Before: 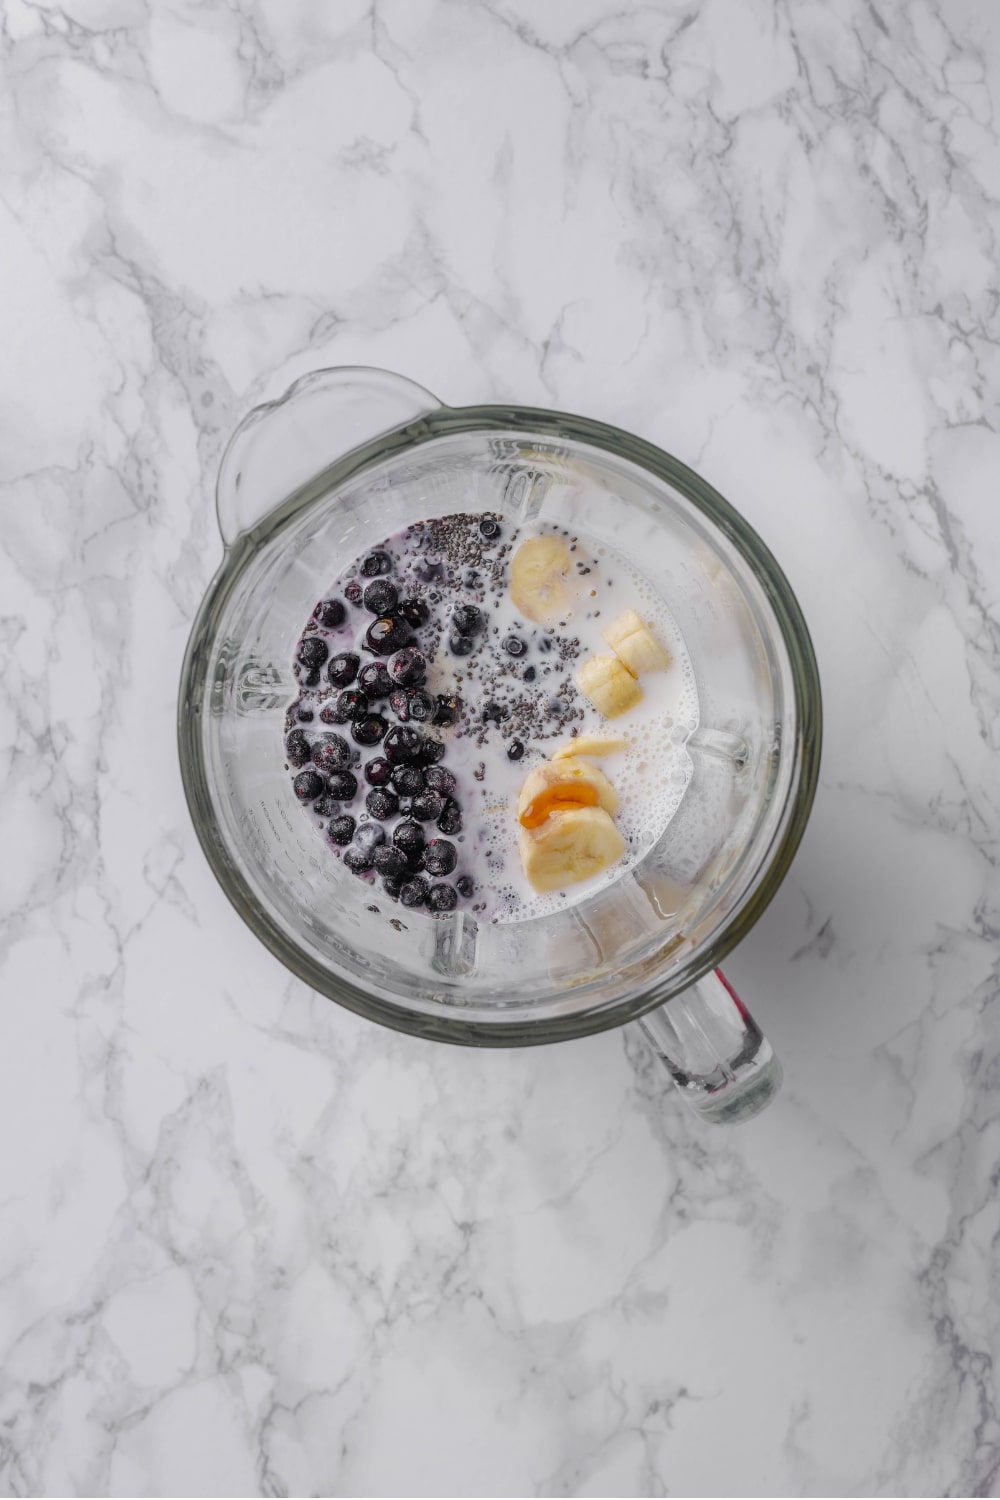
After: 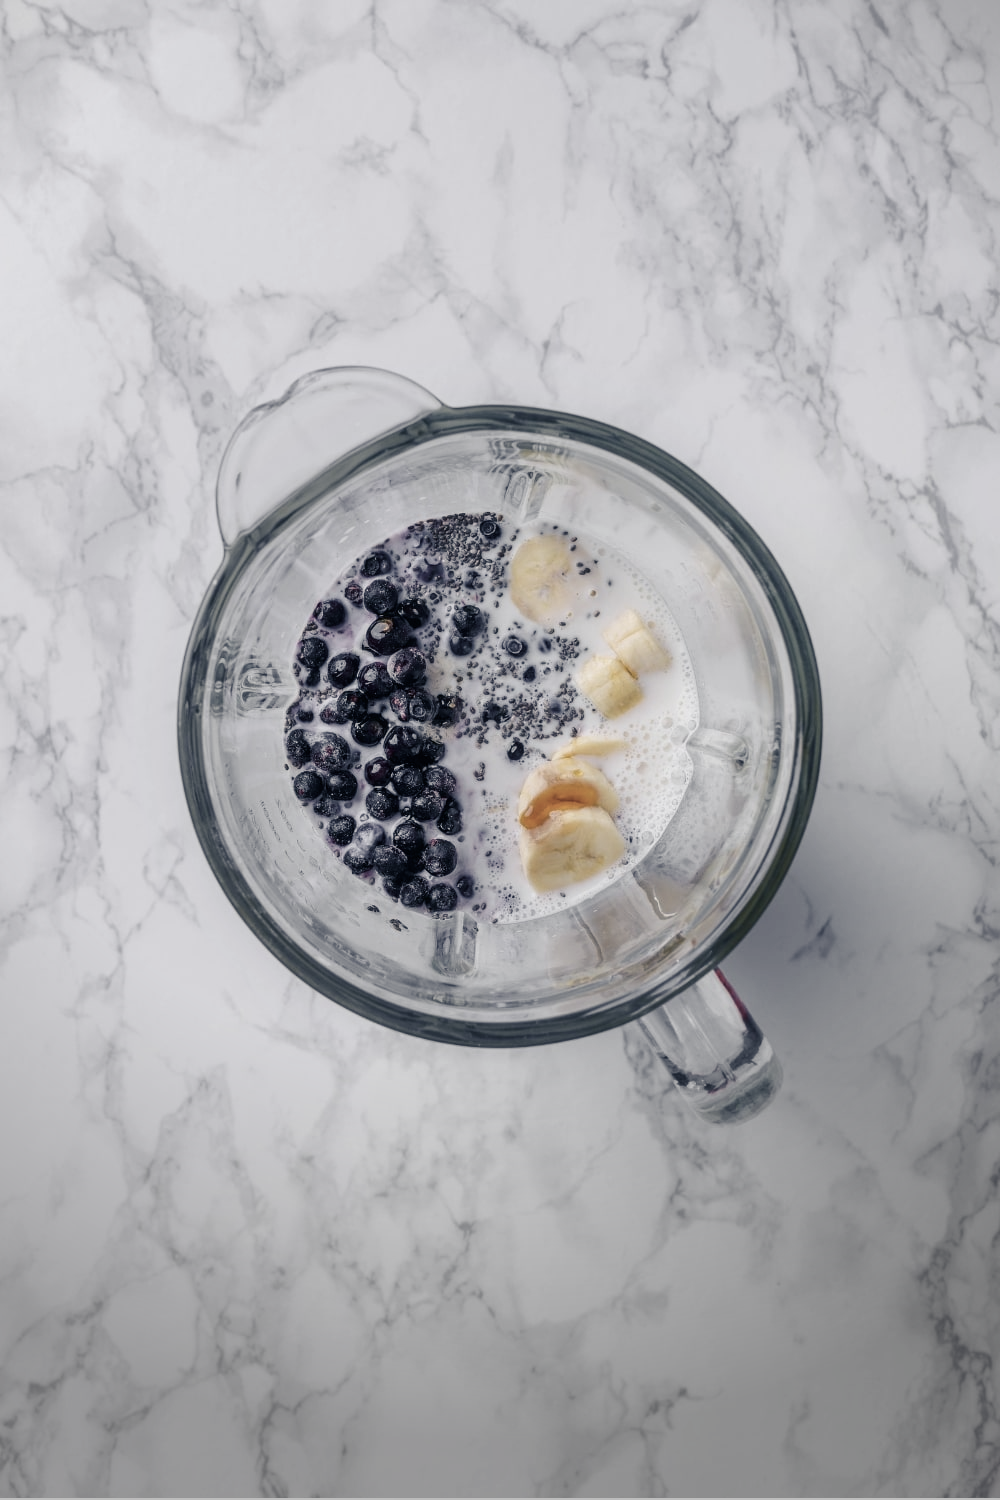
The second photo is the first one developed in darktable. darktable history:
color balance rgb: shadows lift › luminance -40.917%, shadows lift › chroma 14.35%, shadows lift › hue 259.71°, perceptual saturation grading › global saturation -0.05%, global vibrance 9.611%
contrast brightness saturation: contrast 0.104, saturation -0.371
vignetting: fall-off start 73.7%, center (-0.065, -0.316)
tone equalizer: on, module defaults
